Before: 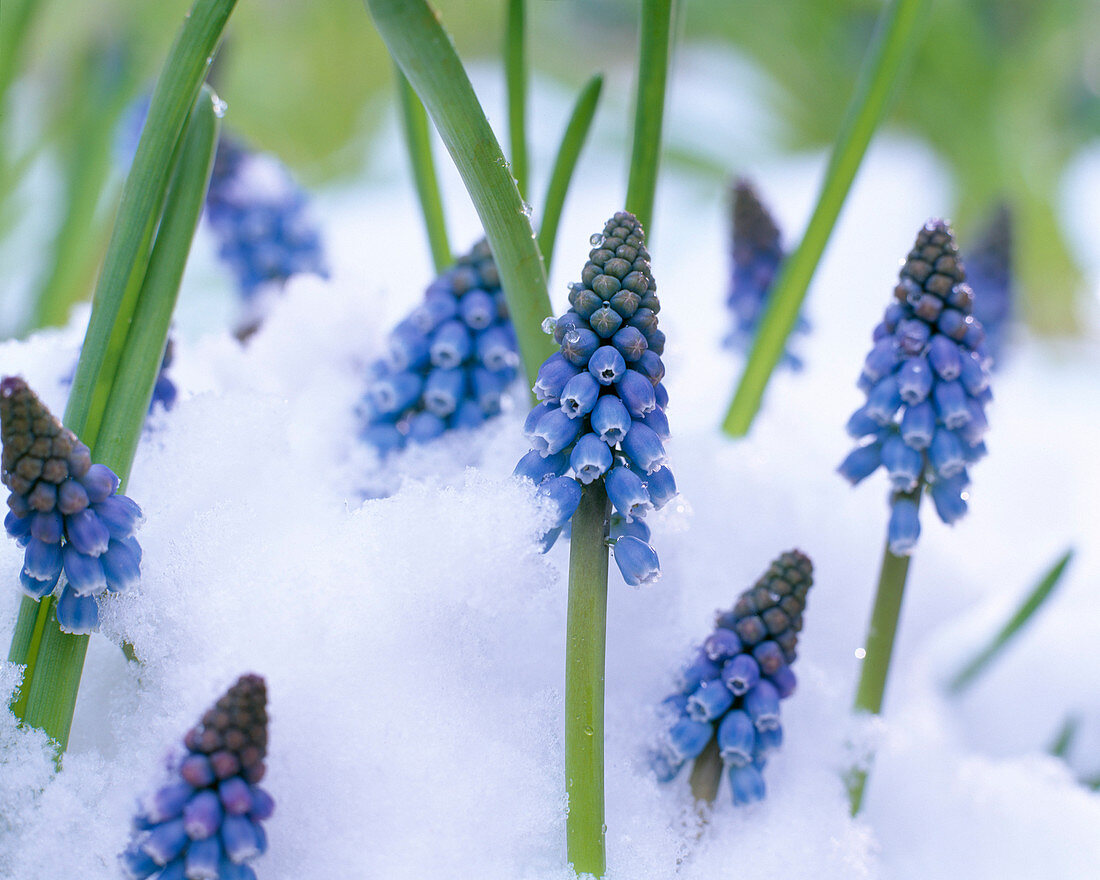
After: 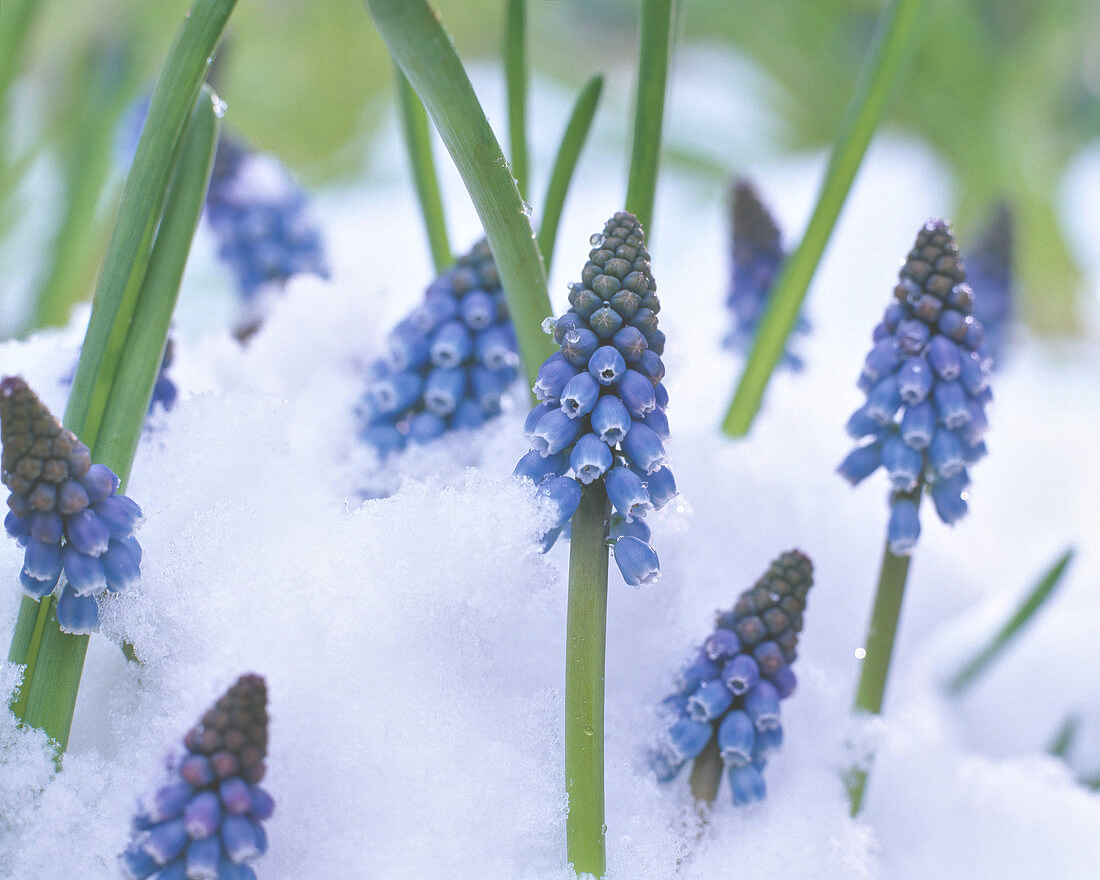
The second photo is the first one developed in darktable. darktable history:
local contrast: mode bilateral grid, contrast 30, coarseness 24, midtone range 0.2
exposure: black level correction -0.062, exposure -0.05 EV, compensate exposure bias true, compensate highlight preservation false
